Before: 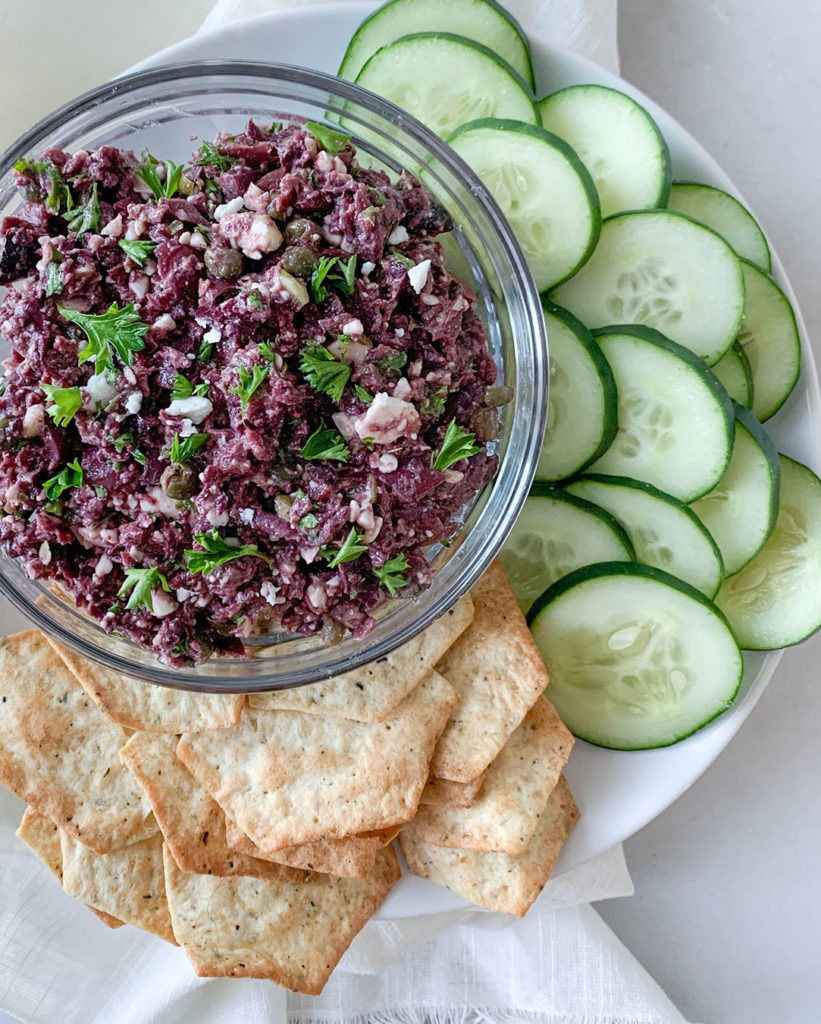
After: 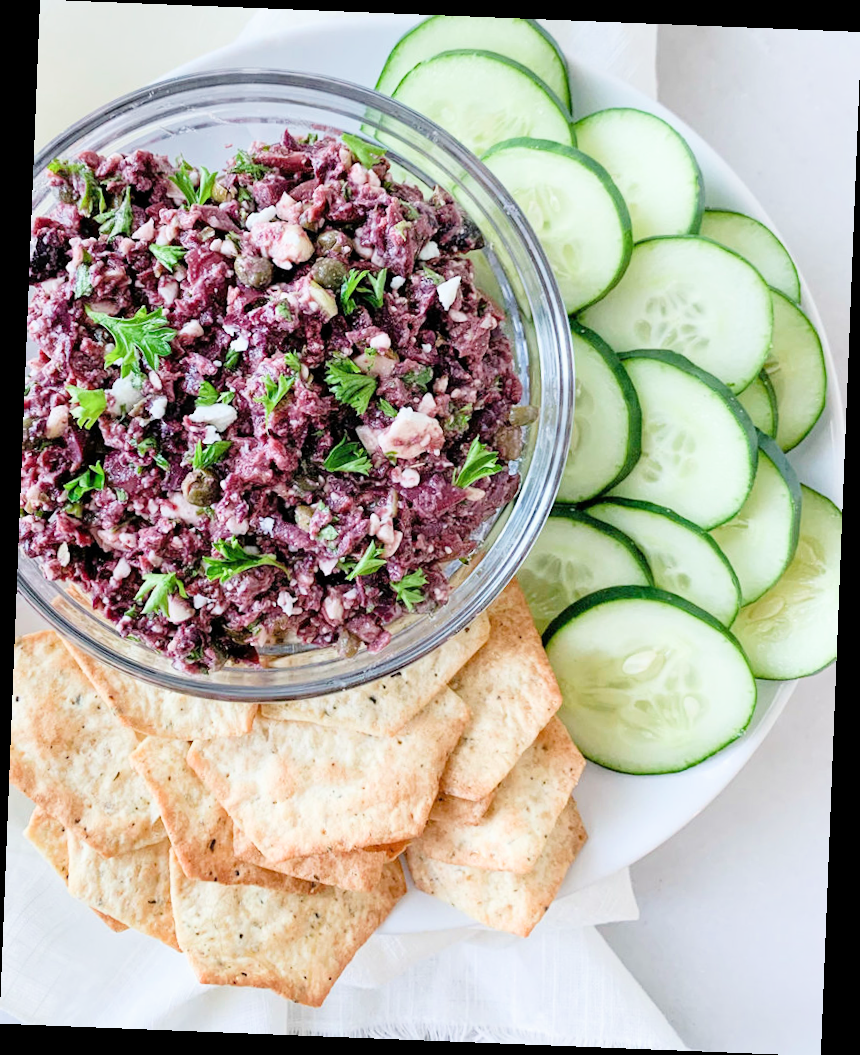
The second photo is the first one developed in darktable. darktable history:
exposure: black level correction 0, exposure 1.2 EV, compensate highlight preservation false
filmic rgb: hardness 4.17
rotate and perspective: rotation 2.27°, automatic cropping off
